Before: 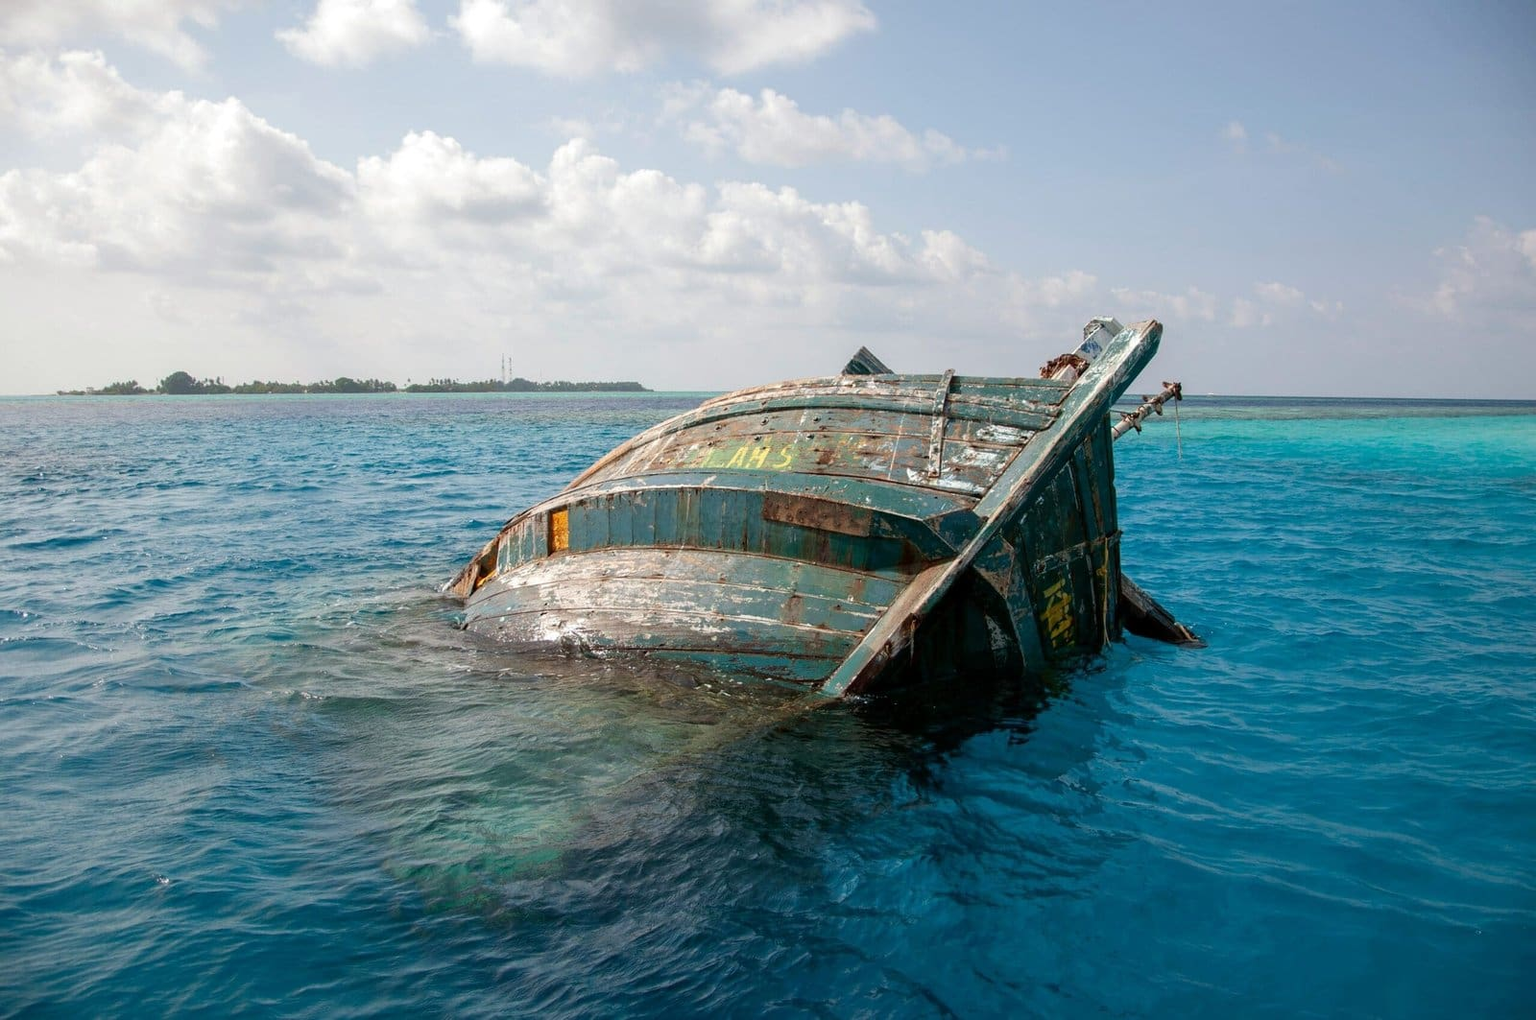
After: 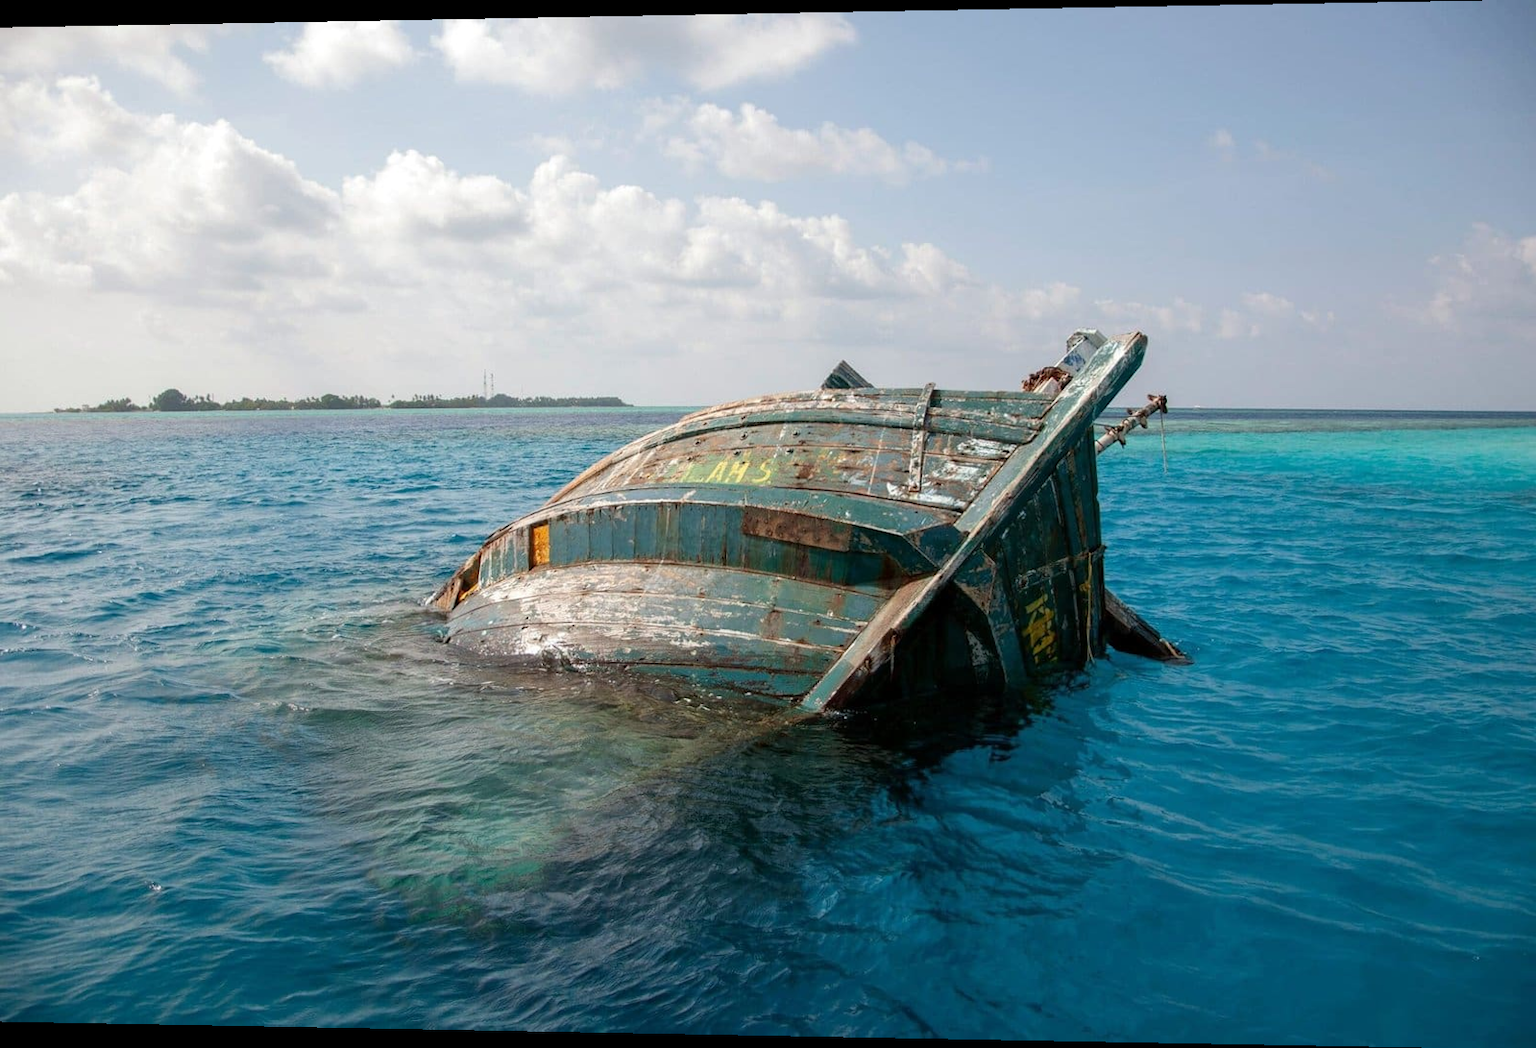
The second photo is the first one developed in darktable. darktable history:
crop: bottom 0.071%
rotate and perspective: lens shift (horizontal) -0.055, automatic cropping off
